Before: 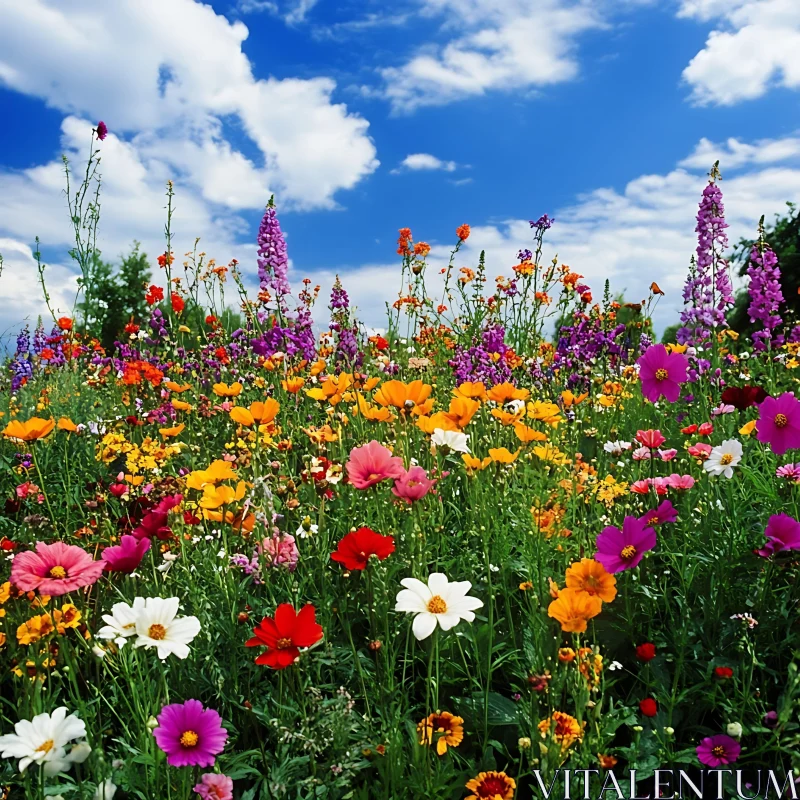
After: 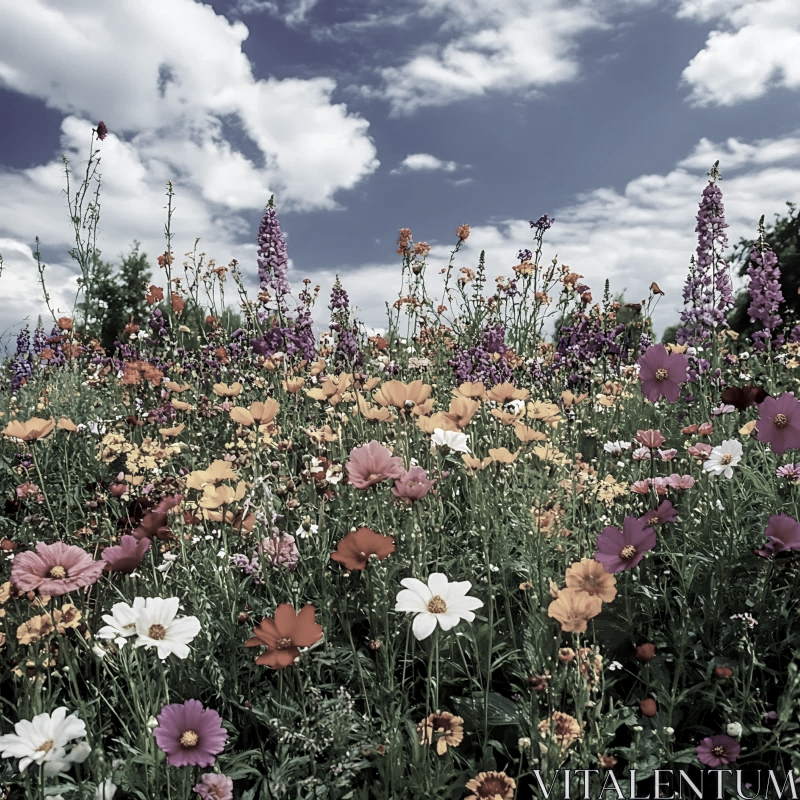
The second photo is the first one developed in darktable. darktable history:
local contrast: on, module defaults
color correction: highlights b* -0.025, saturation 0.295
